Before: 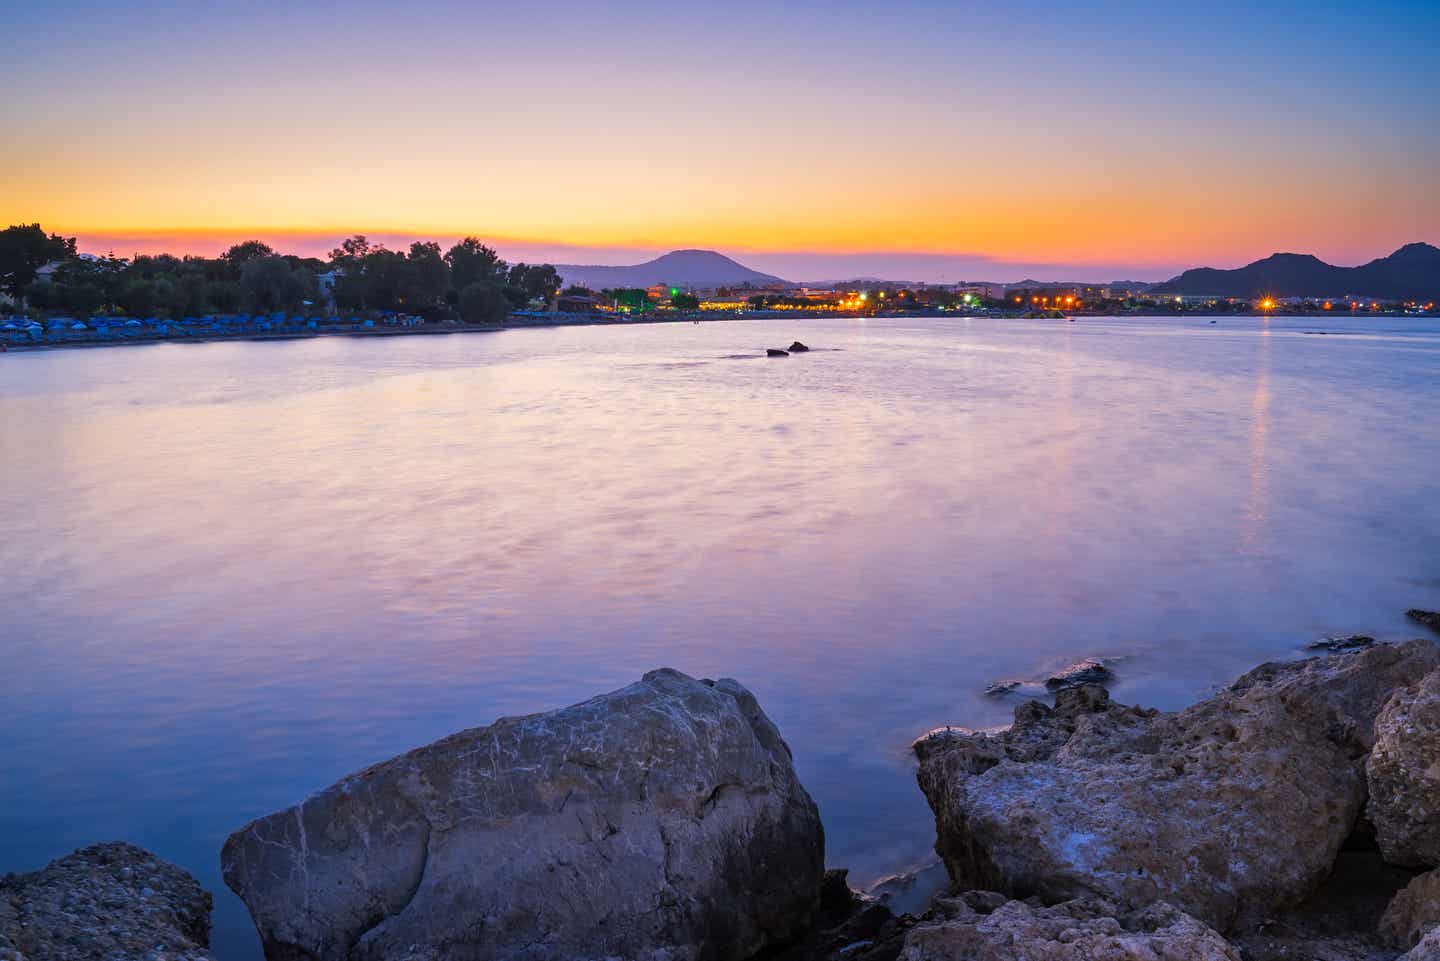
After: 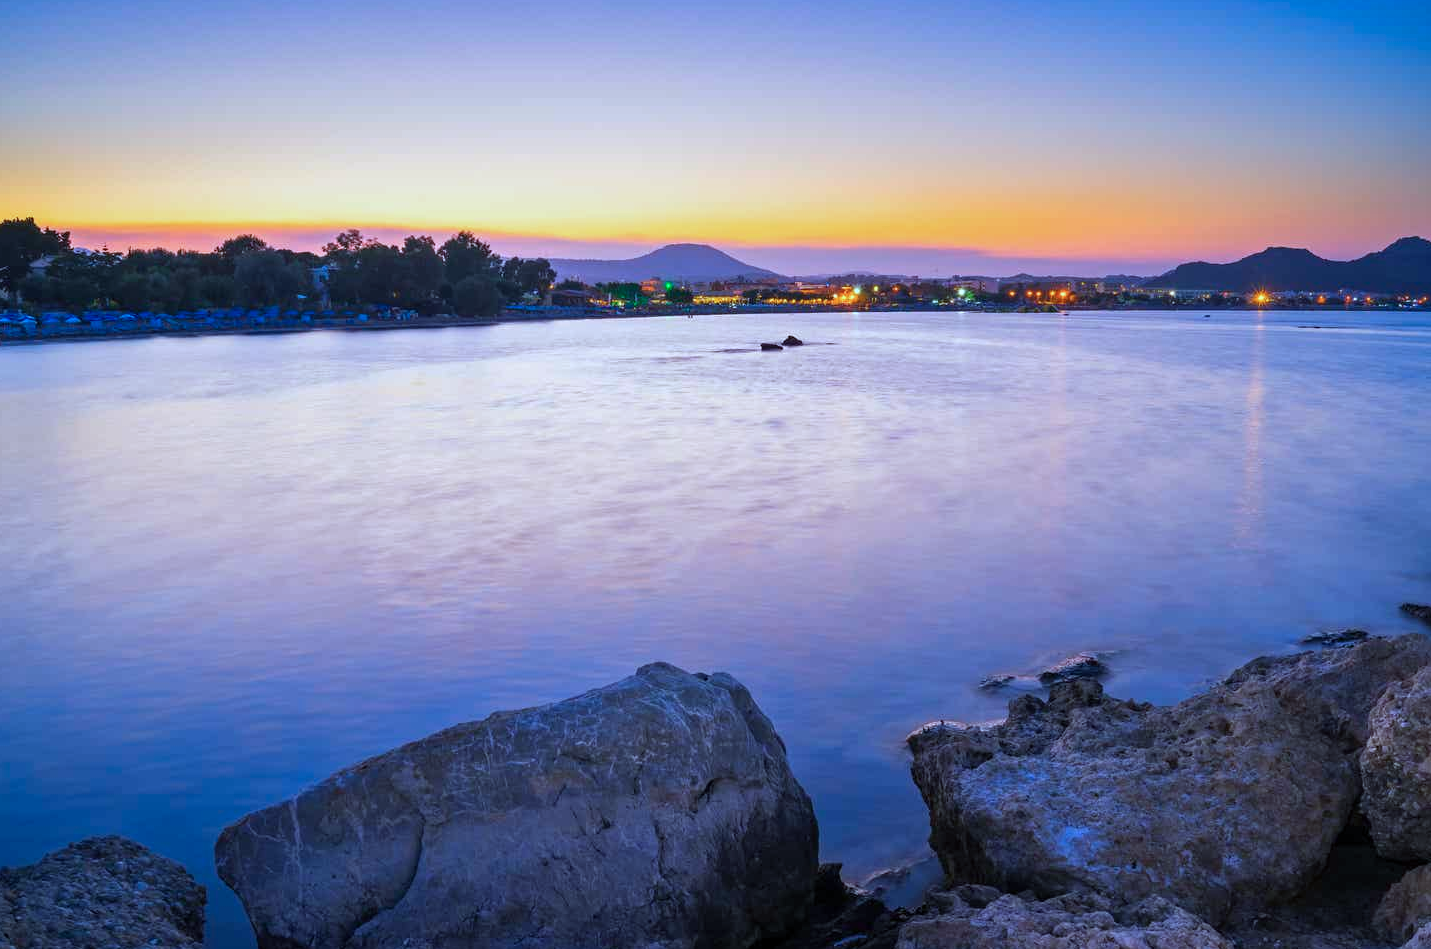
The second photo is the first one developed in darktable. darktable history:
exposure: compensate highlight preservation false
crop: left 0.452%, top 0.633%, right 0.144%, bottom 0.582%
color calibration: illuminant as shot in camera, x 0.385, y 0.38, temperature 3962.25 K
